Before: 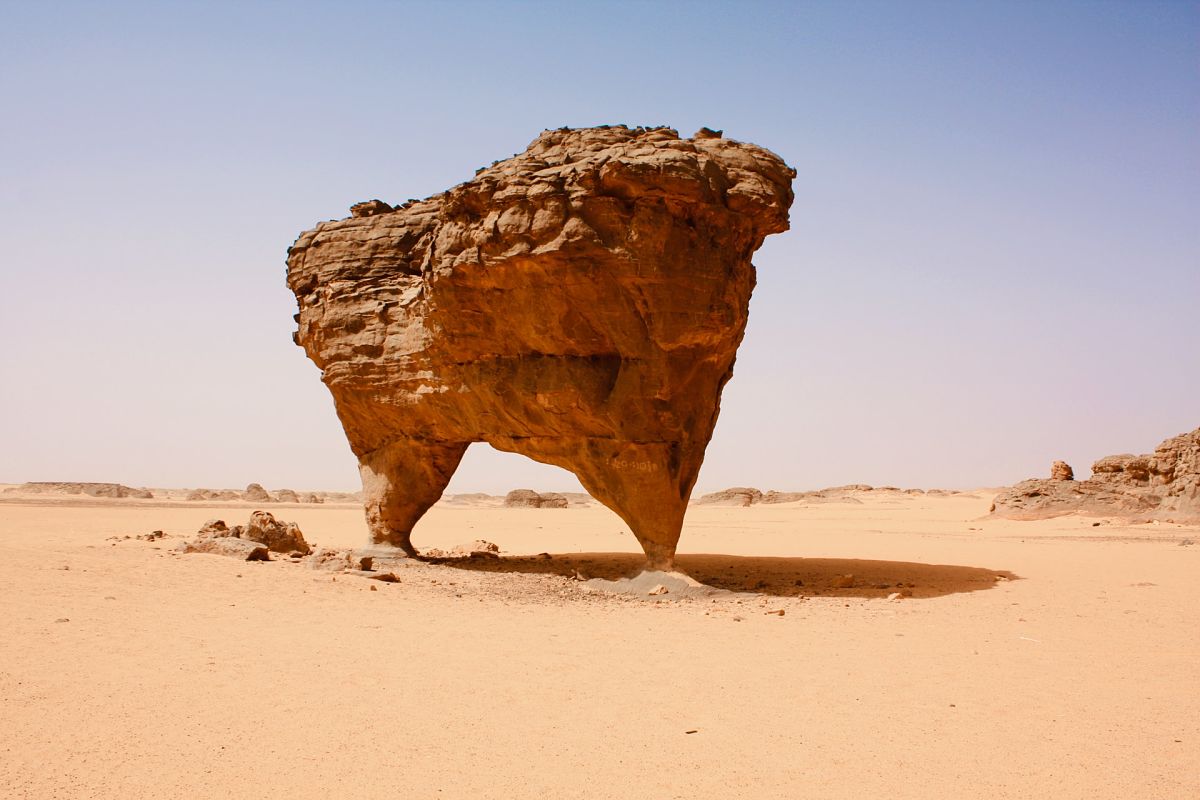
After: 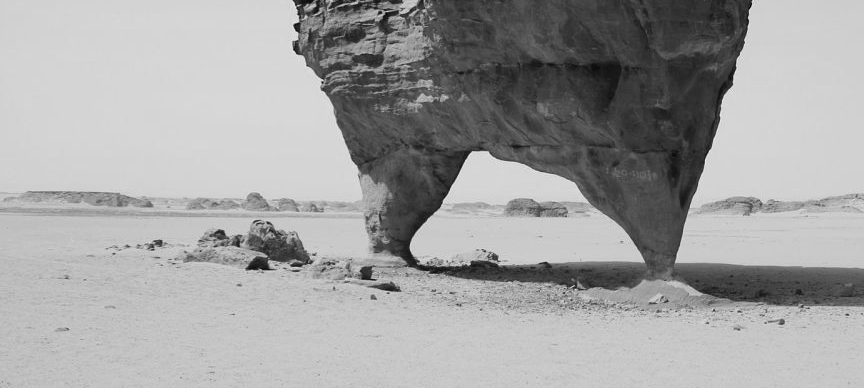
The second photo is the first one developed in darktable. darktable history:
crop: top 36.498%, right 27.964%, bottom 14.995%
bloom: size 3%, threshold 100%, strength 0%
color calibration: output gray [0.267, 0.423, 0.261, 0], illuminant same as pipeline (D50), adaptation none (bypass)
white balance: red 0.976, blue 1.04
color balance rgb: linear chroma grading › global chroma 15%, perceptual saturation grading › global saturation 30%
